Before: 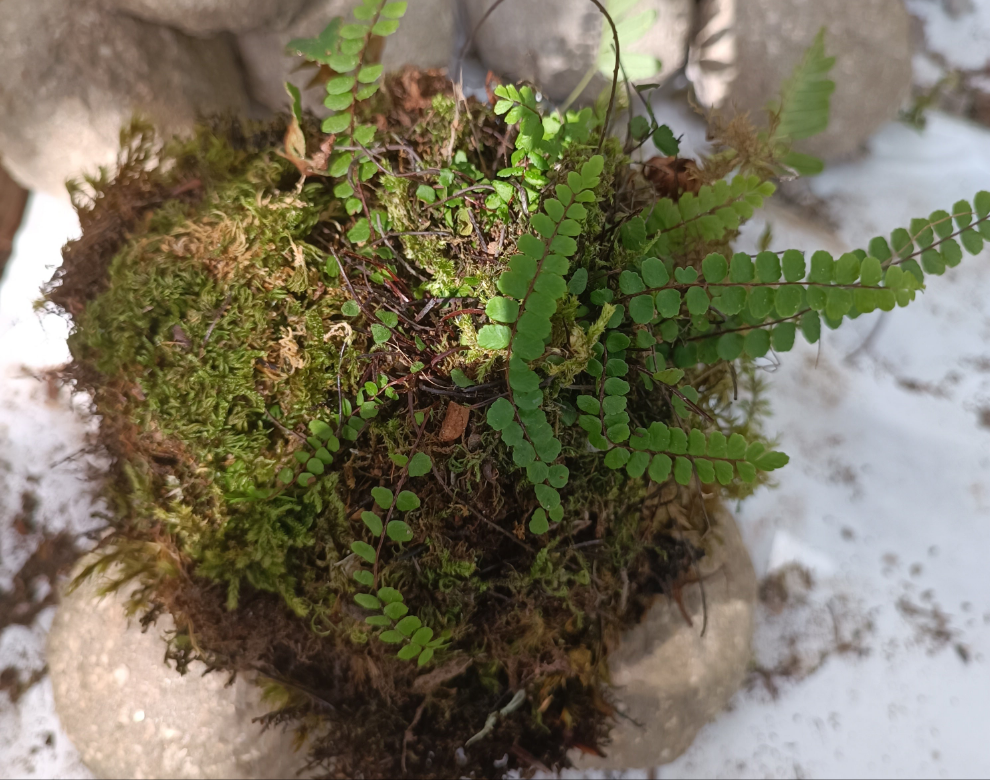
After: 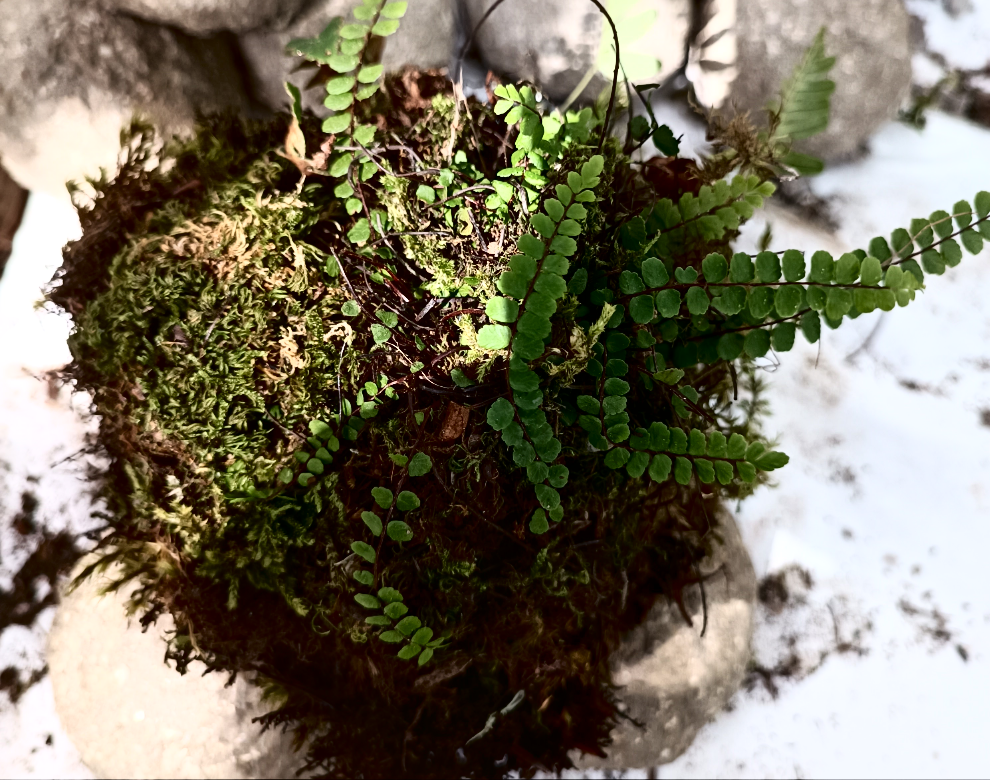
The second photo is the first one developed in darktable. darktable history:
local contrast: mode bilateral grid, contrast 30, coarseness 25, midtone range 0.2
tone curve: curves: ch0 [(0, 0) (0.003, 0.01) (0.011, 0.01) (0.025, 0.011) (0.044, 0.014) (0.069, 0.018) (0.1, 0.022) (0.136, 0.026) (0.177, 0.035) (0.224, 0.051) (0.277, 0.085) (0.335, 0.158) (0.399, 0.299) (0.468, 0.457) (0.543, 0.634) (0.623, 0.801) (0.709, 0.904) (0.801, 0.963) (0.898, 0.986) (1, 1)], color space Lab, independent channels, preserve colors none
